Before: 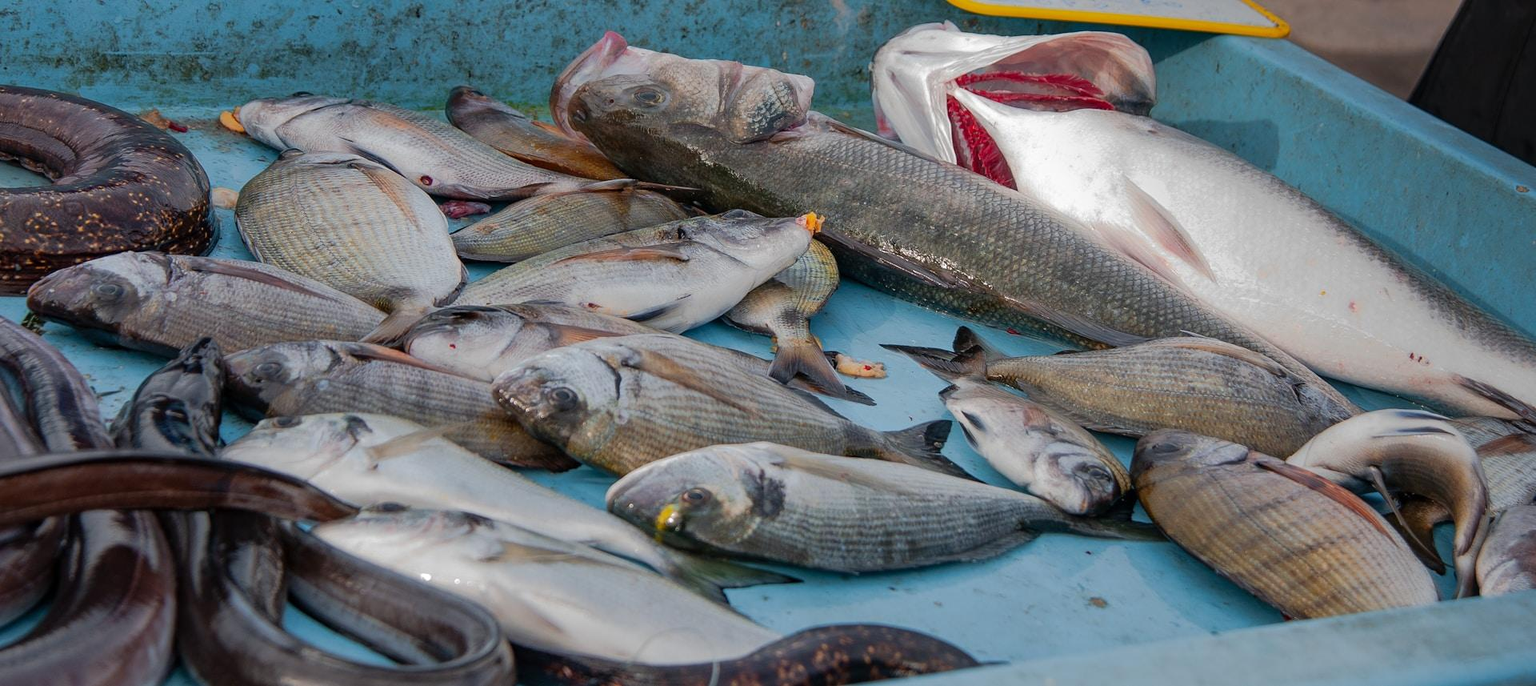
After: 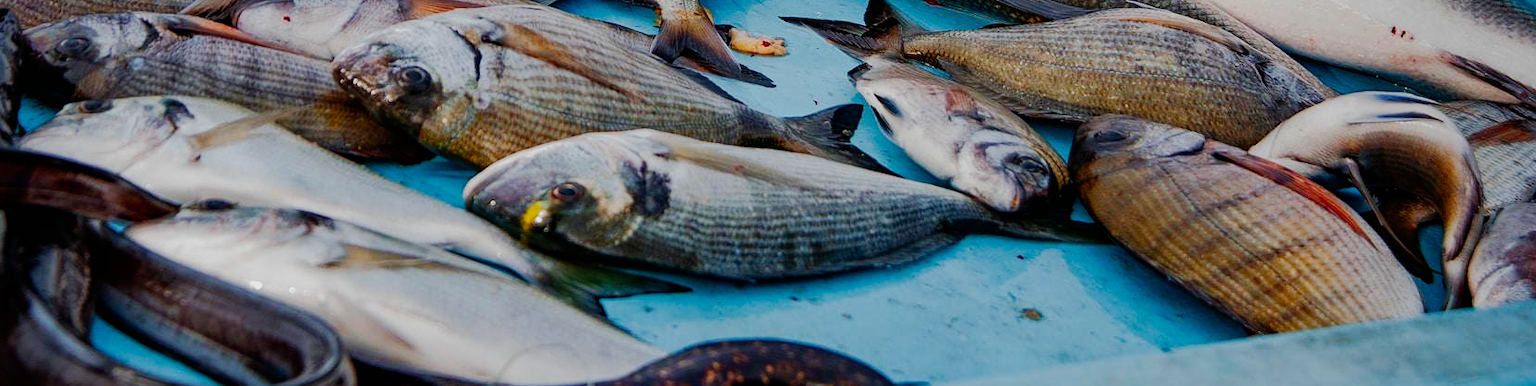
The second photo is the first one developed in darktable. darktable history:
crop and rotate: left 13.306%, top 48.129%, bottom 2.928%
sigmoid: contrast 1.8, skew -0.2, preserve hue 0%, red attenuation 0.1, red rotation 0.035, green attenuation 0.1, green rotation -0.017, blue attenuation 0.15, blue rotation -0.052, base primaries Rec2020
color balance rgb: perceptual saturation grading › global saturation 20%, perceptual saturation grading › highlights -25%, perceptual saturation grading › shadows 50%
haze removal: on, module defaults
